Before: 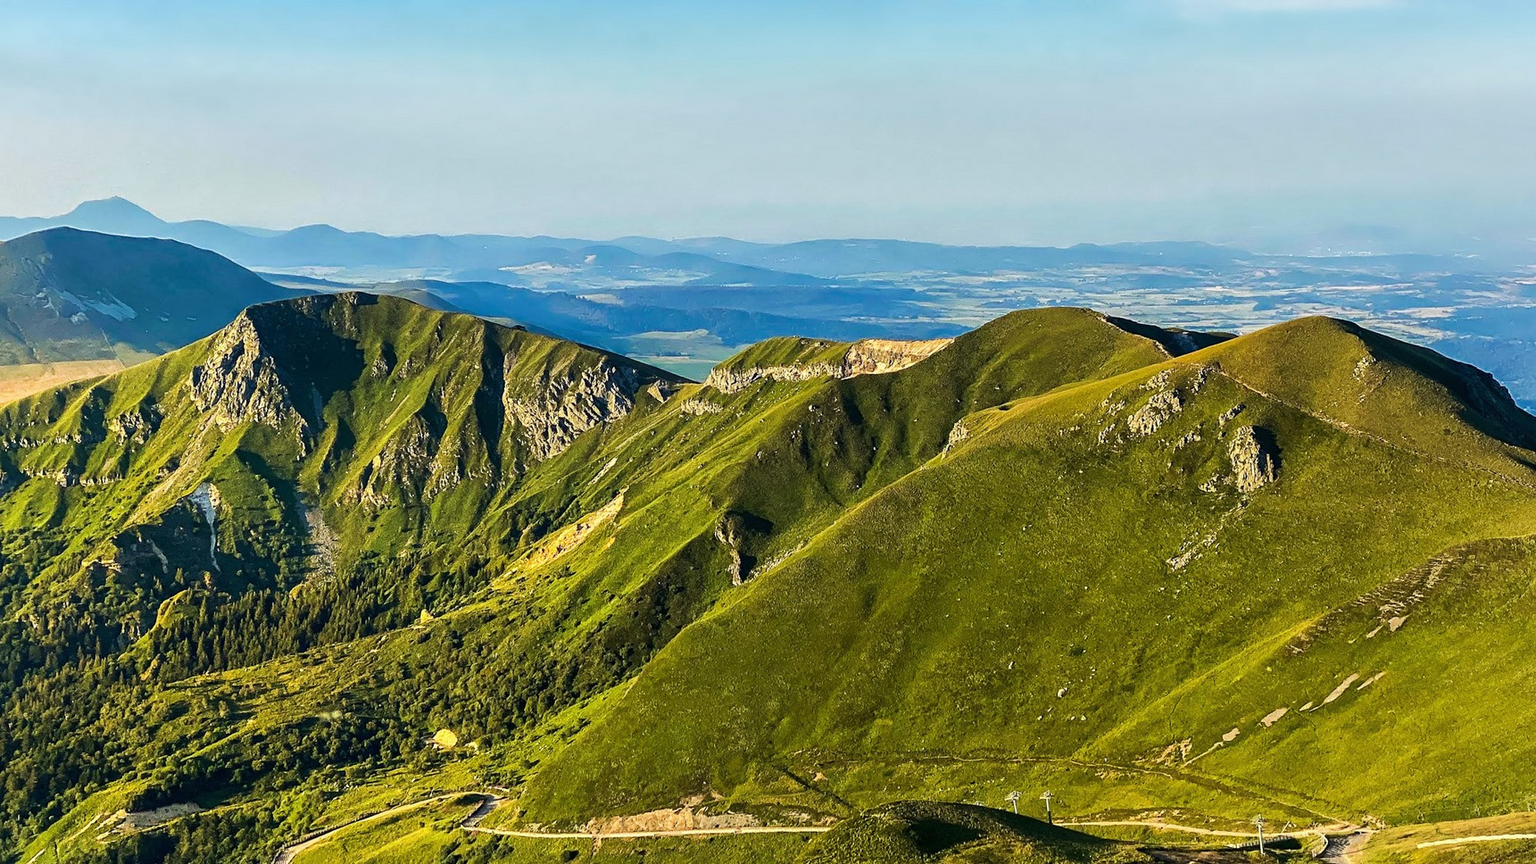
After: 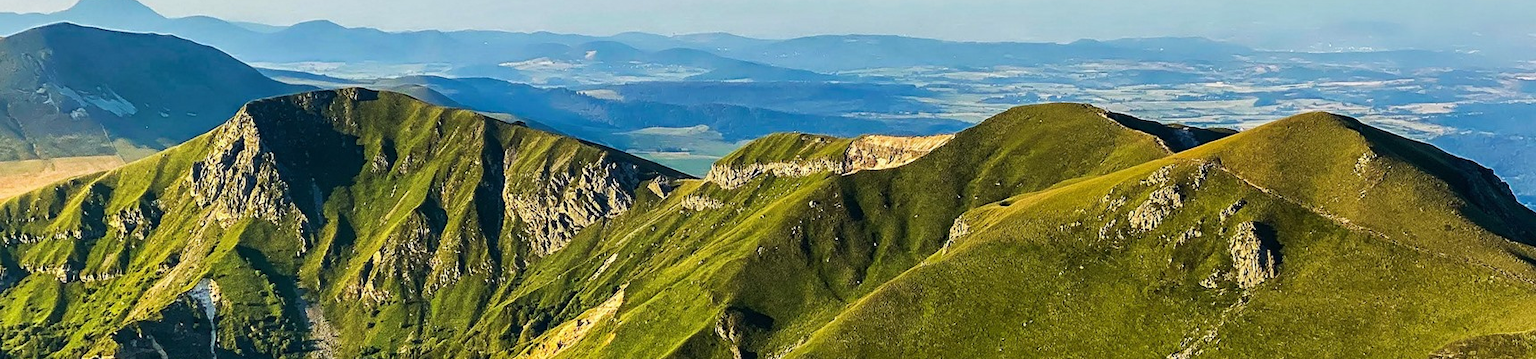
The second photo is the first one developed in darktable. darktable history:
crop and rotate: top 23.762%, bottom 34.601%
